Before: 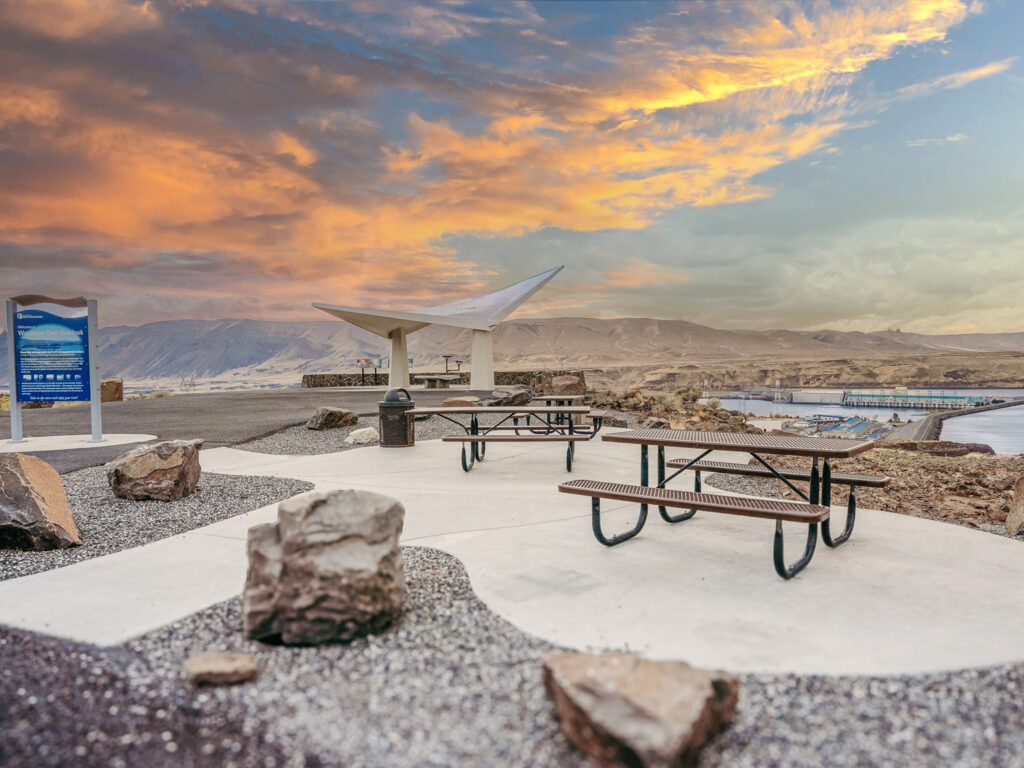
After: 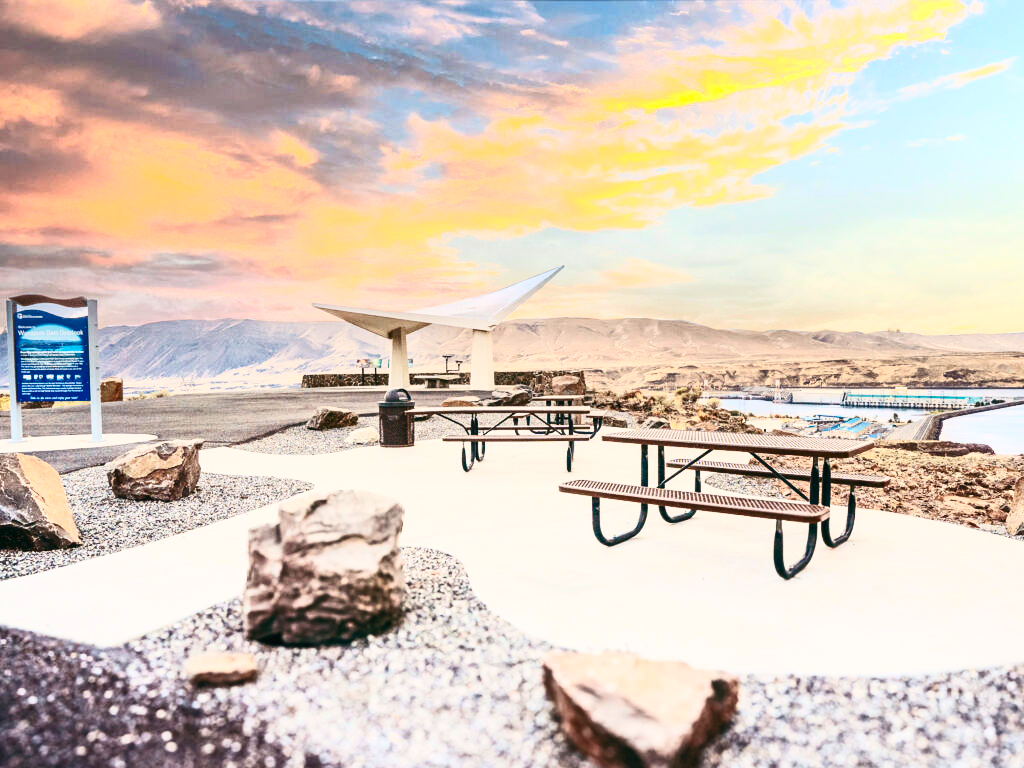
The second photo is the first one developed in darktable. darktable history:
exposure: exposure 0.169 EV, compensate highlight preservation false
contrast brightness saturation: contrast 0.605, brightness 0.333, saturation 0.144
